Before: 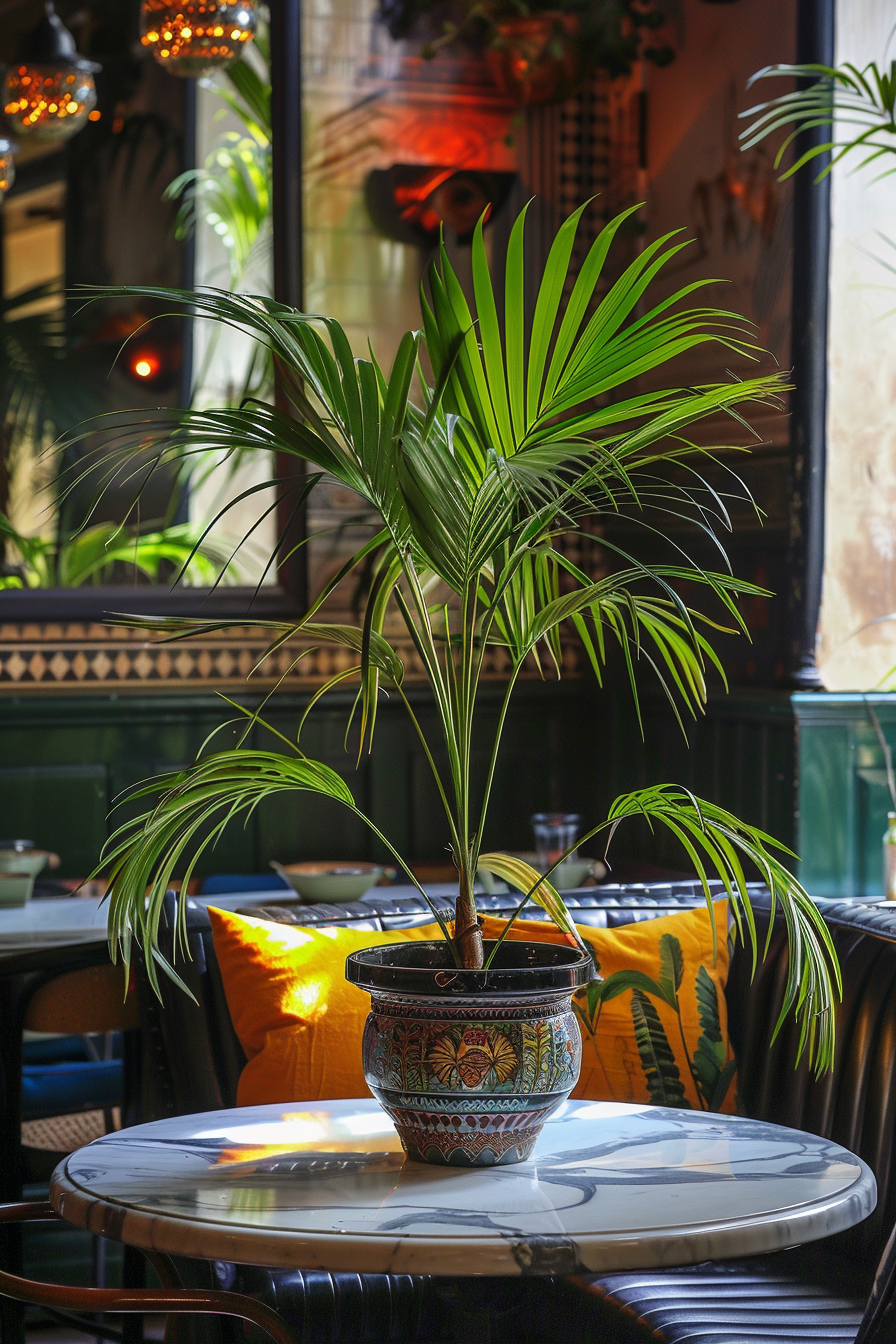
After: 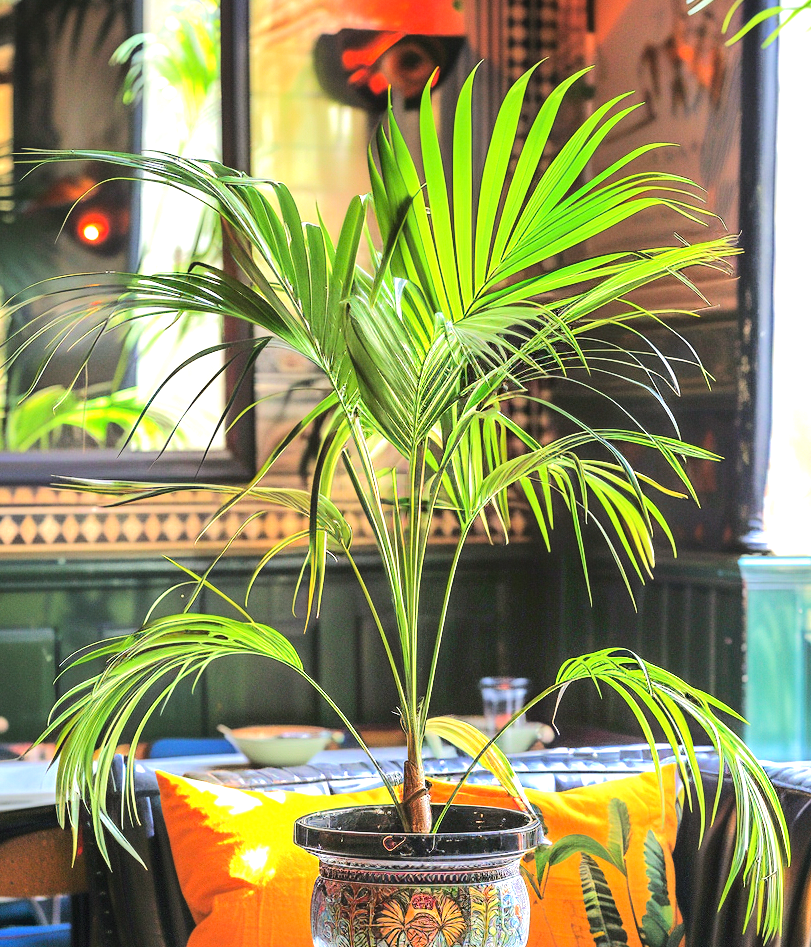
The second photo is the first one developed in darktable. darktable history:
exposure: black level correction 0, exposure 1.33 EV, compensate exposure bias true, compensate highlight preservation false
crop: left 5.812%, top 10.13%, right 3.583%, bottom 19.376%
tone equalizer: -7 EV 0.161 EV, -6 EV 0.592 EV, -5 EV 1.15 EV, -4 EV 1.34 EV, -3 EV 1.17 EV, -2 EV 0.6 EV, -1 EV 0.155 EV, edges refinement/feathering 500, mask exposure compensation -1.57 EV, preserve details no
